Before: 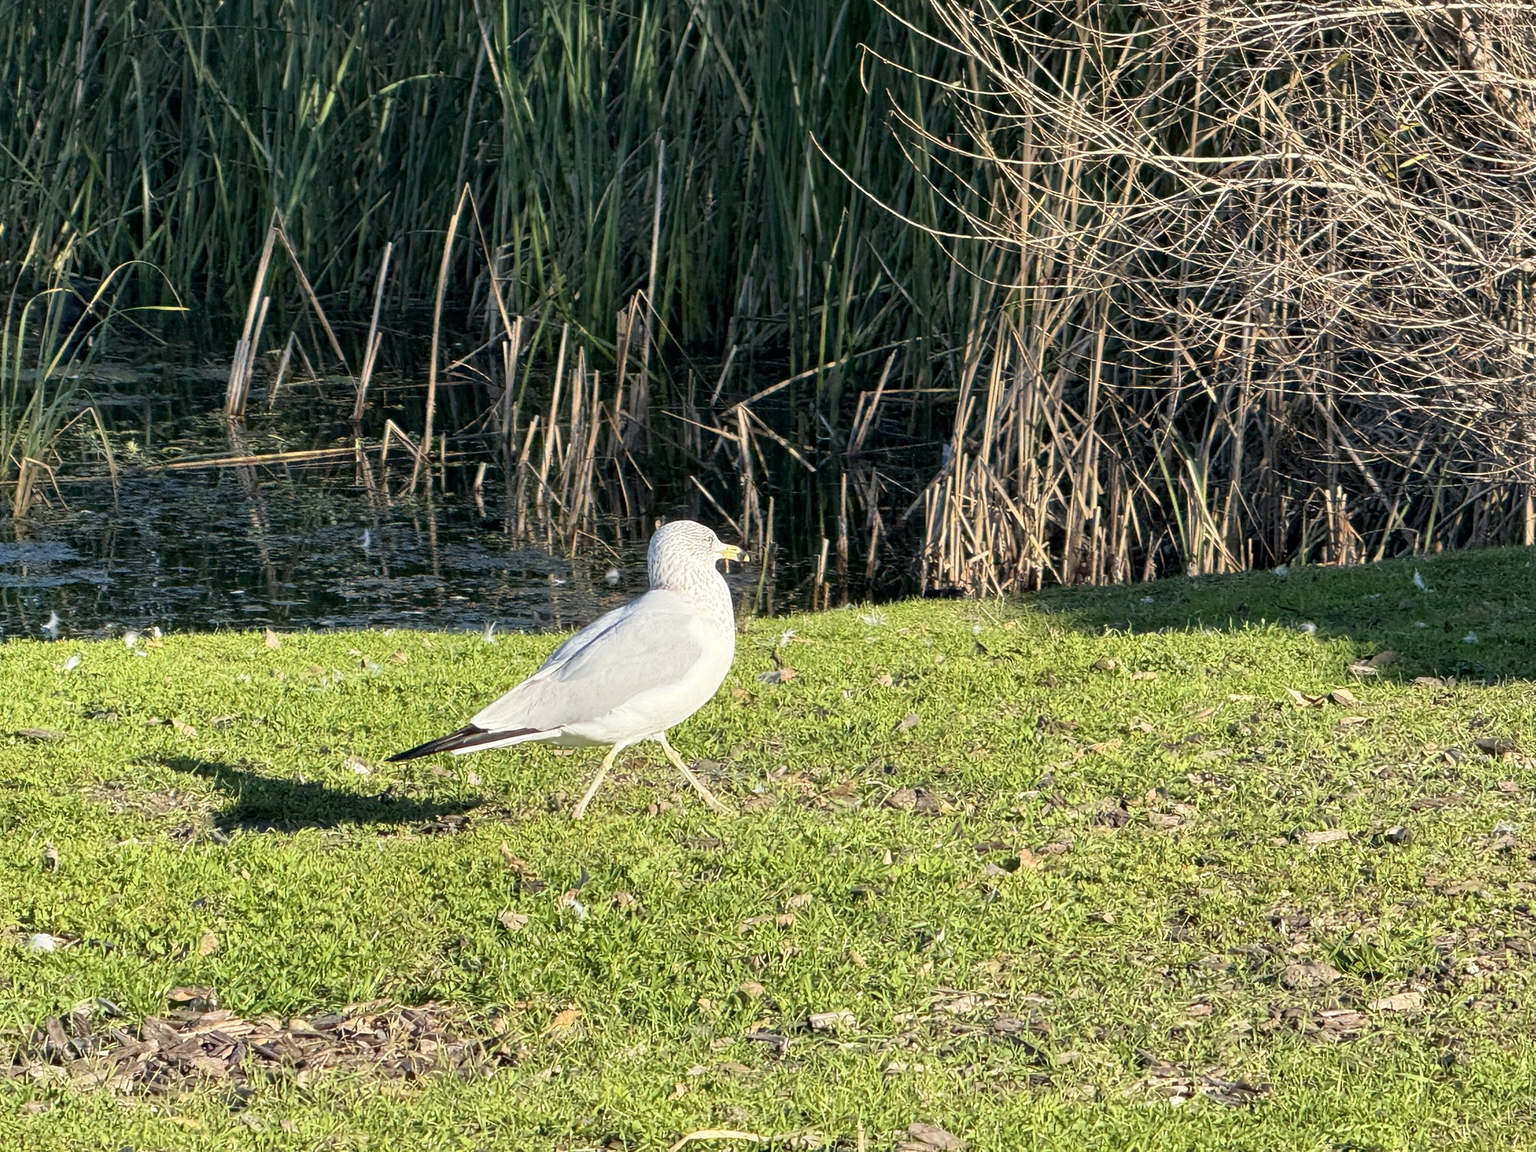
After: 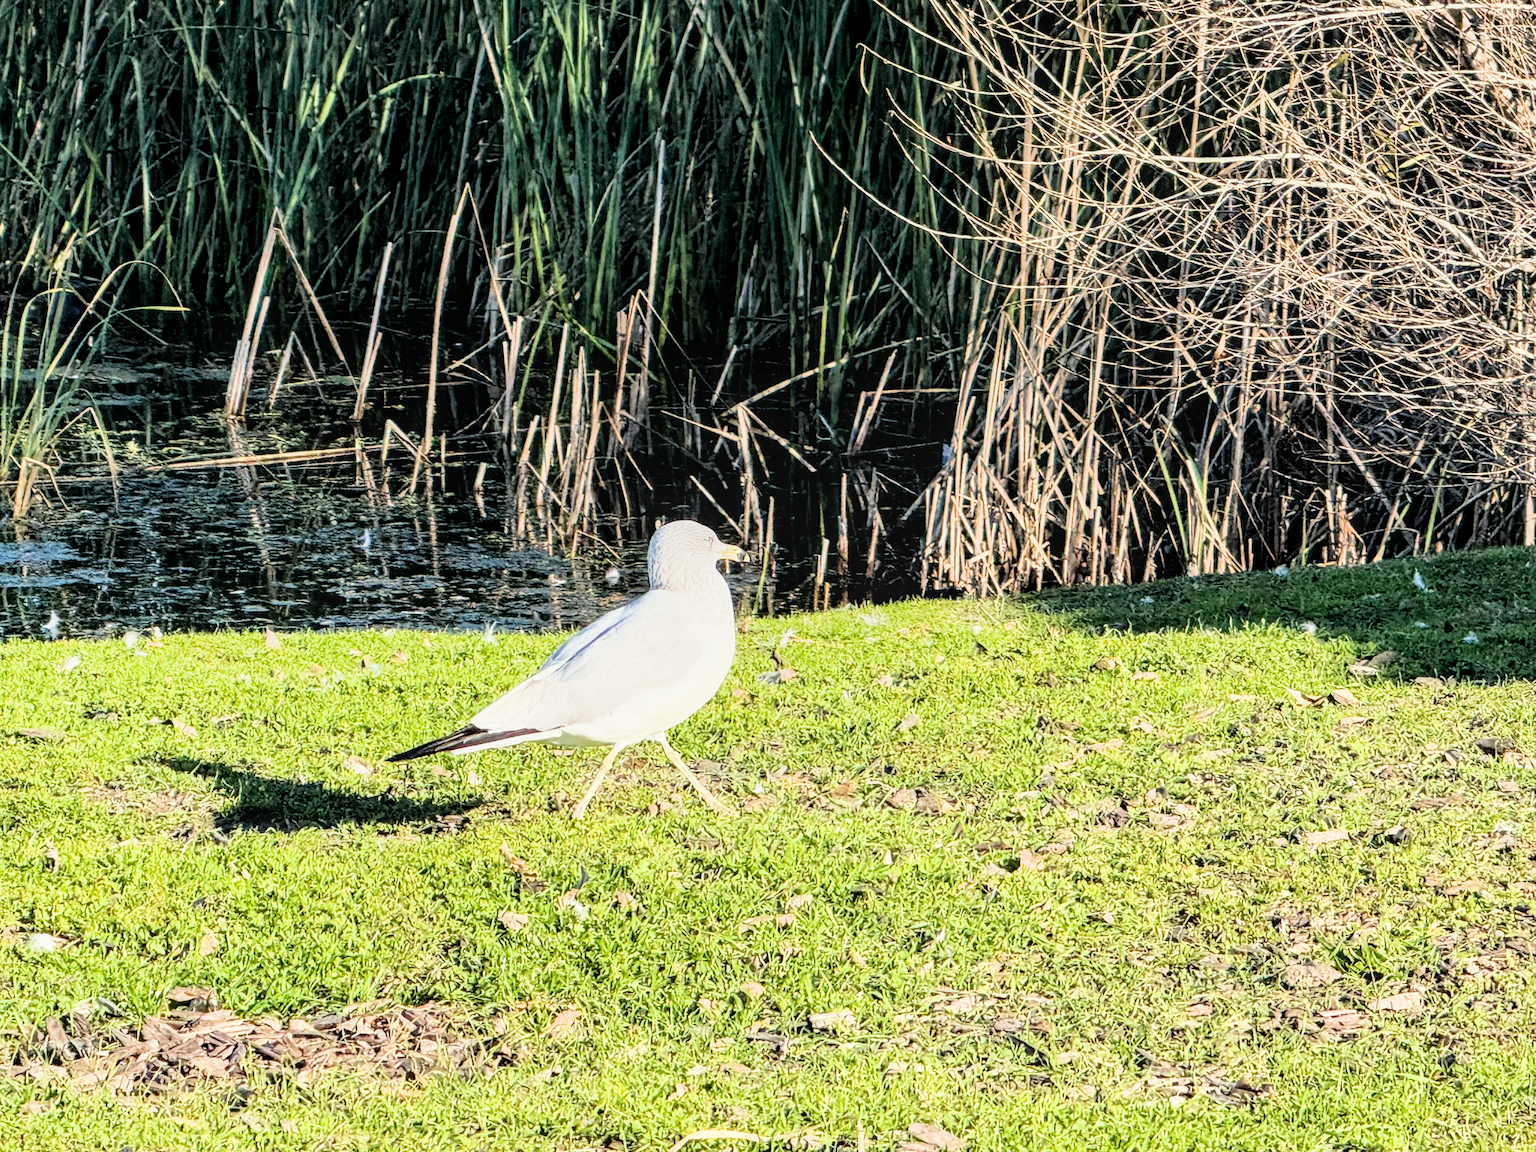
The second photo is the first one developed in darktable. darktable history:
filmic rgb: black relative exposure -5 EV, hardness 2.88, contrast 1.5
exposure: black level correction 0, exposure 1 EV, compensate highlight preservation false
color balance rgb: on, module defaults
local contrast: on, module defaults
